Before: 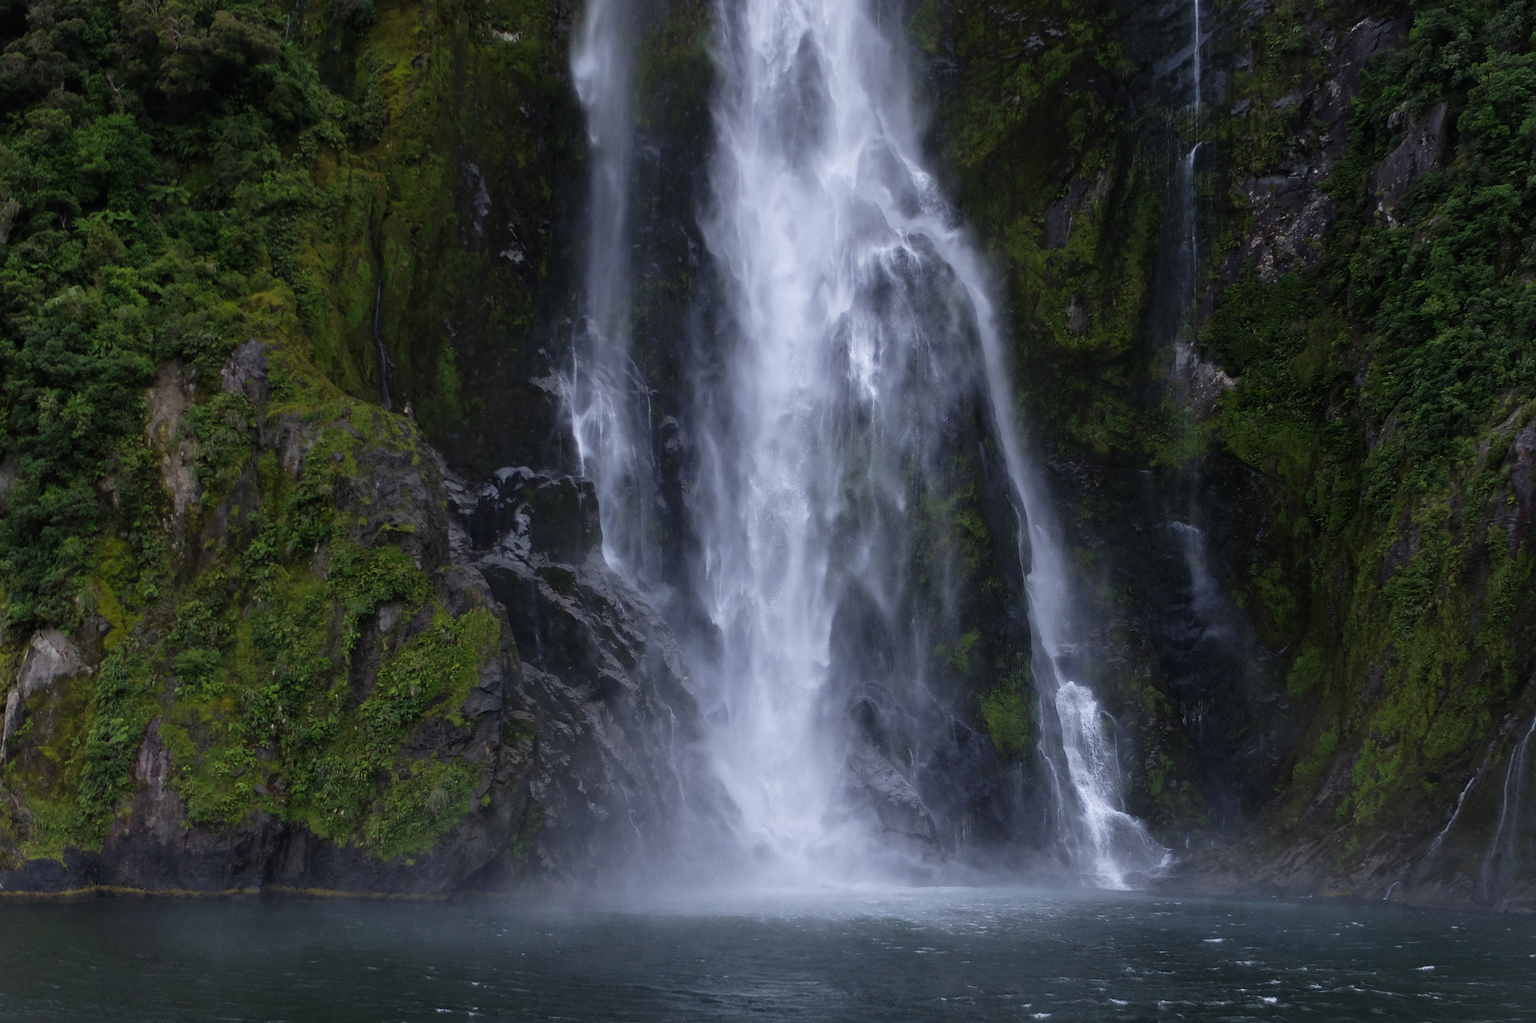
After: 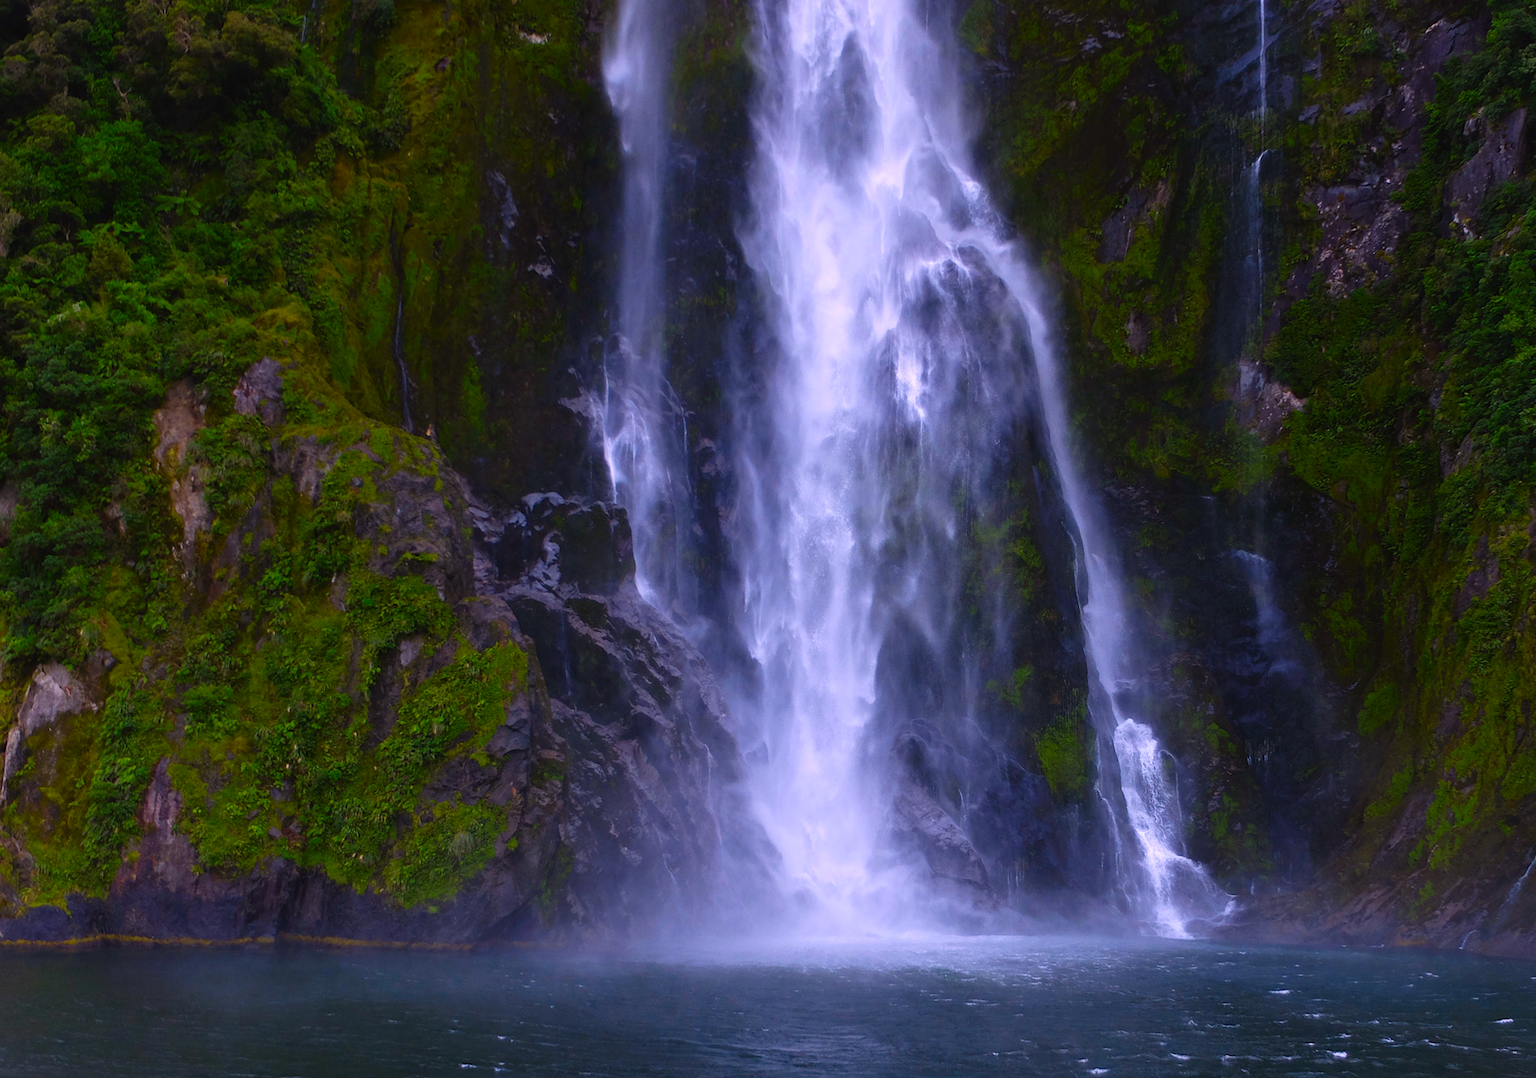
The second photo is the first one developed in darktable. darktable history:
white balance: red 1.05, blue 1.072
crop and rotate: right 5.167%
color balance rgb: shadows lift › chroma 1%, shadows lift › hue 28.8°, power › hue 60°, highlights gain › chroma 1%, highlights gain › hue 60°, global offset › luminance 0.25%, perceptual saturation grading › highlights -20%, perceptual saturation grading › shadows 20%, perceptual brilliance grading › highlights 5%, perceptual brilliance grading › shadows -10%, global vibrance 19.67%
color correction: saturation 1.8
